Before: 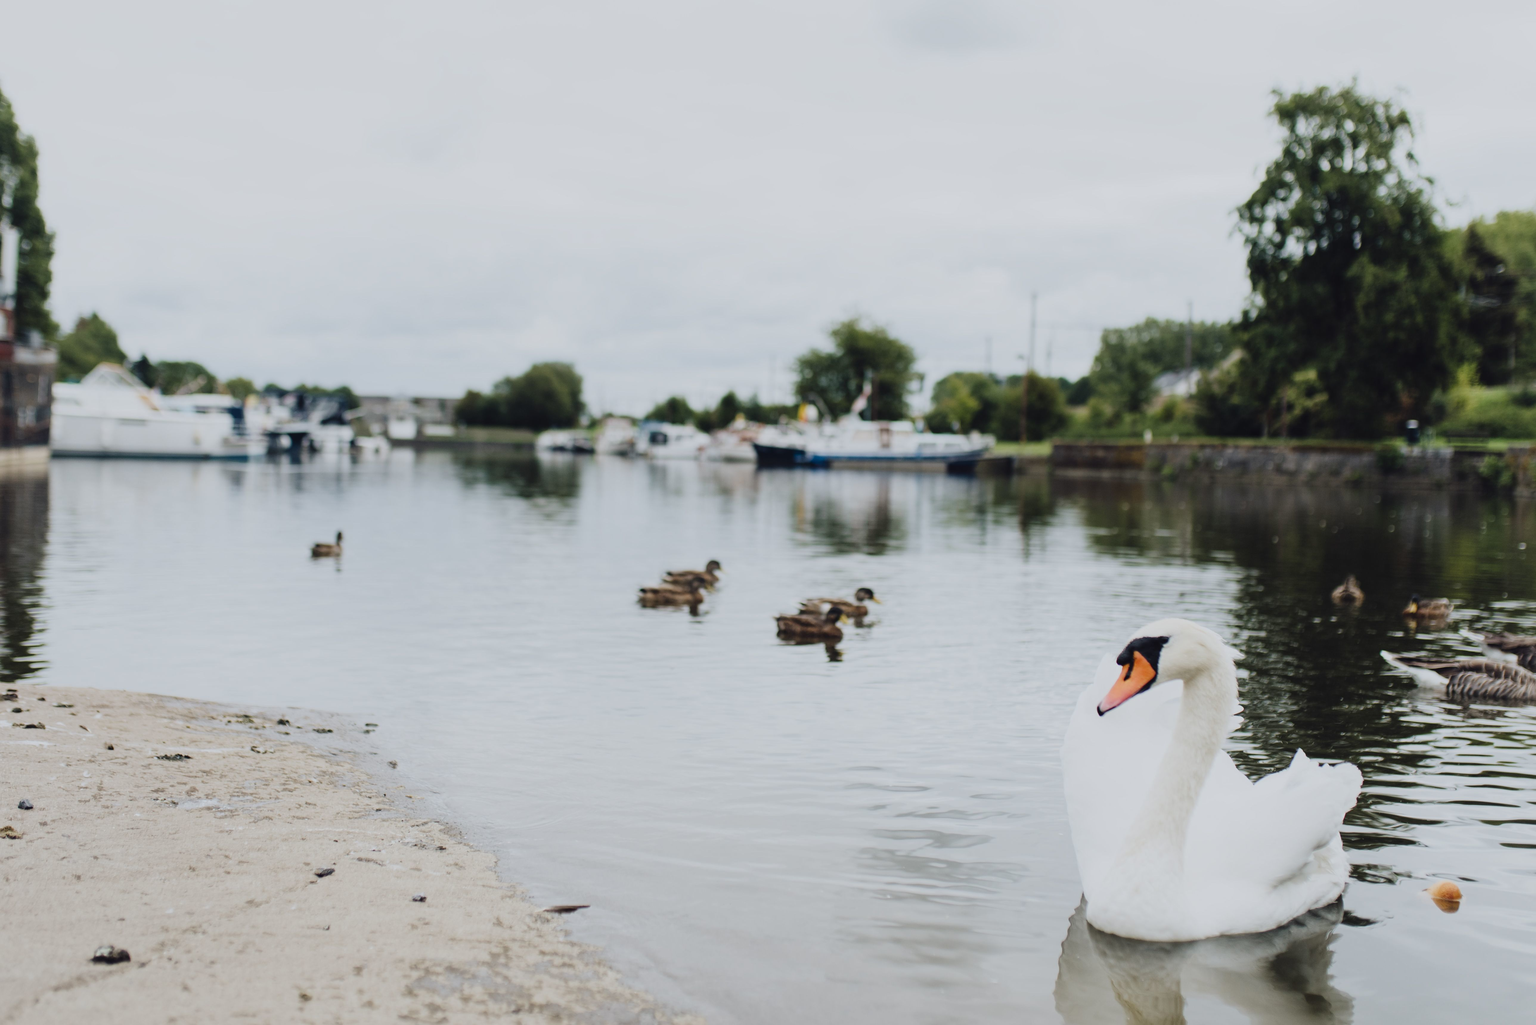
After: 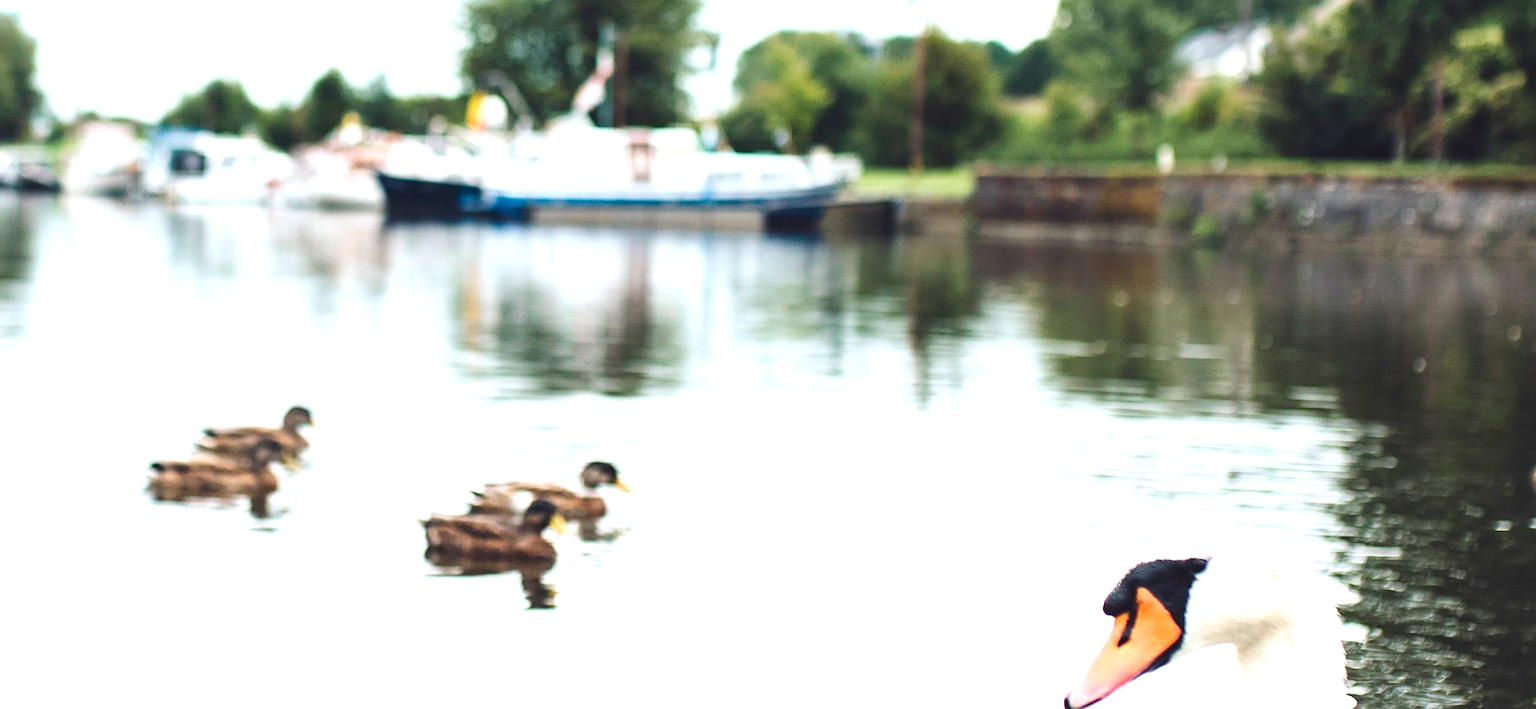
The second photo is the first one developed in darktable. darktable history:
exposure: black level correction 0, exposure 1.099 EV, compensate exposure bias true, compensate highlight preservation false
crop: left 36.738%, top 34.84%, right 13.161%, bottom 30.461%
contrast brightness saturation: contrast -0.093, saturation -0.093
sharpen: on, module defaults
